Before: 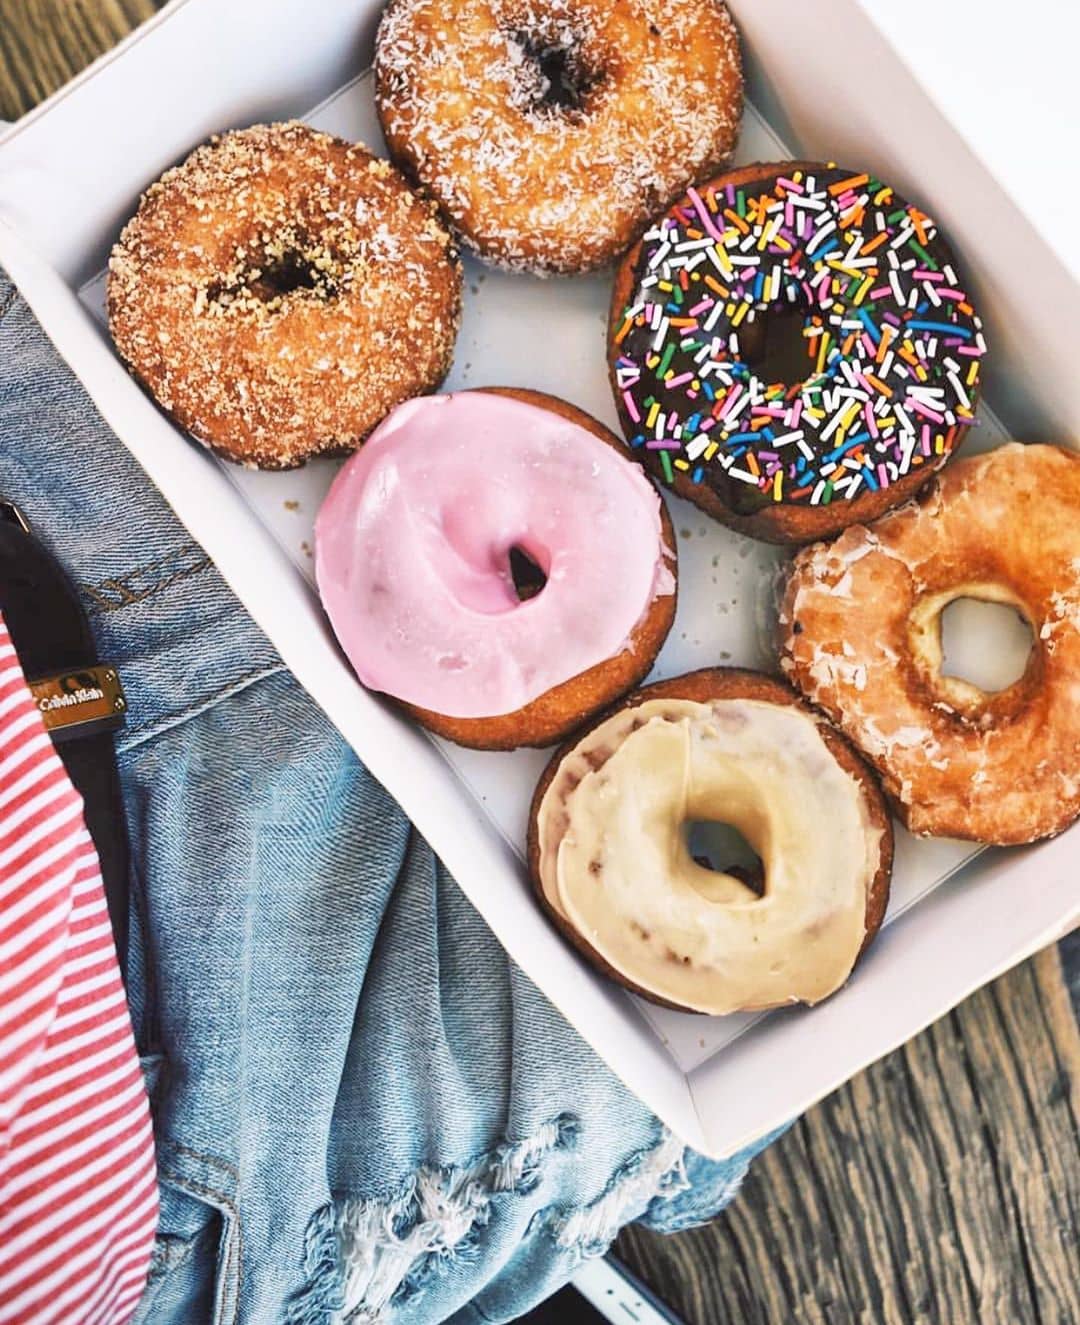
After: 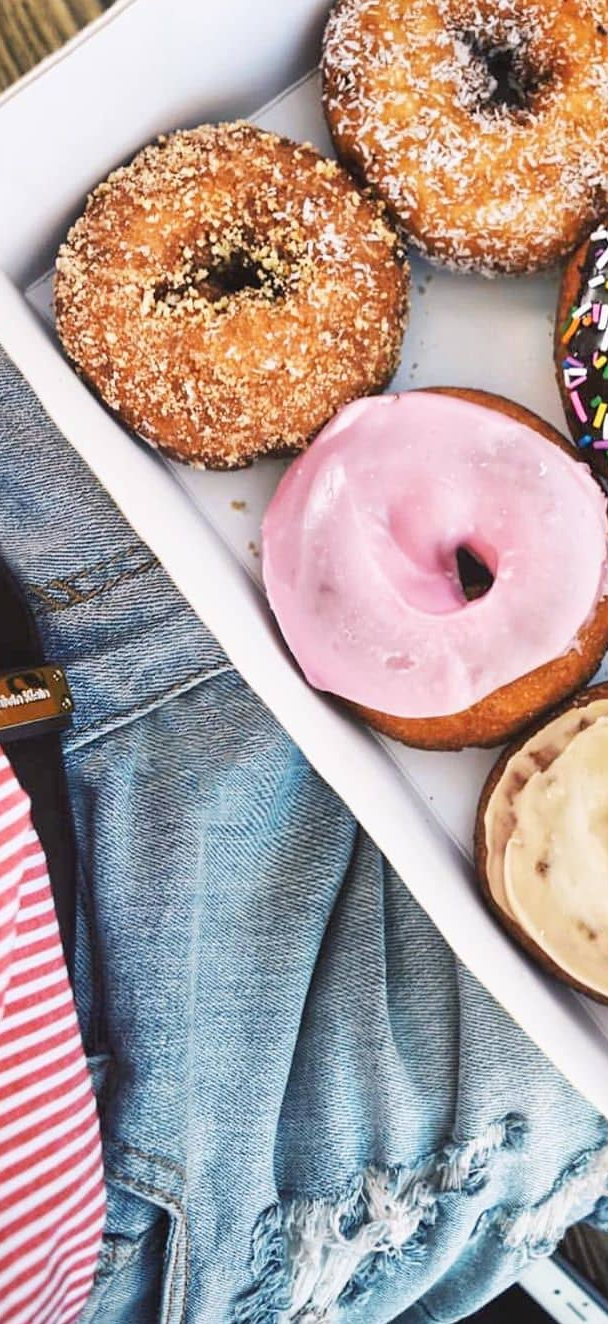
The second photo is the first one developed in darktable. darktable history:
crop: left 4.92%, right 38.736%
